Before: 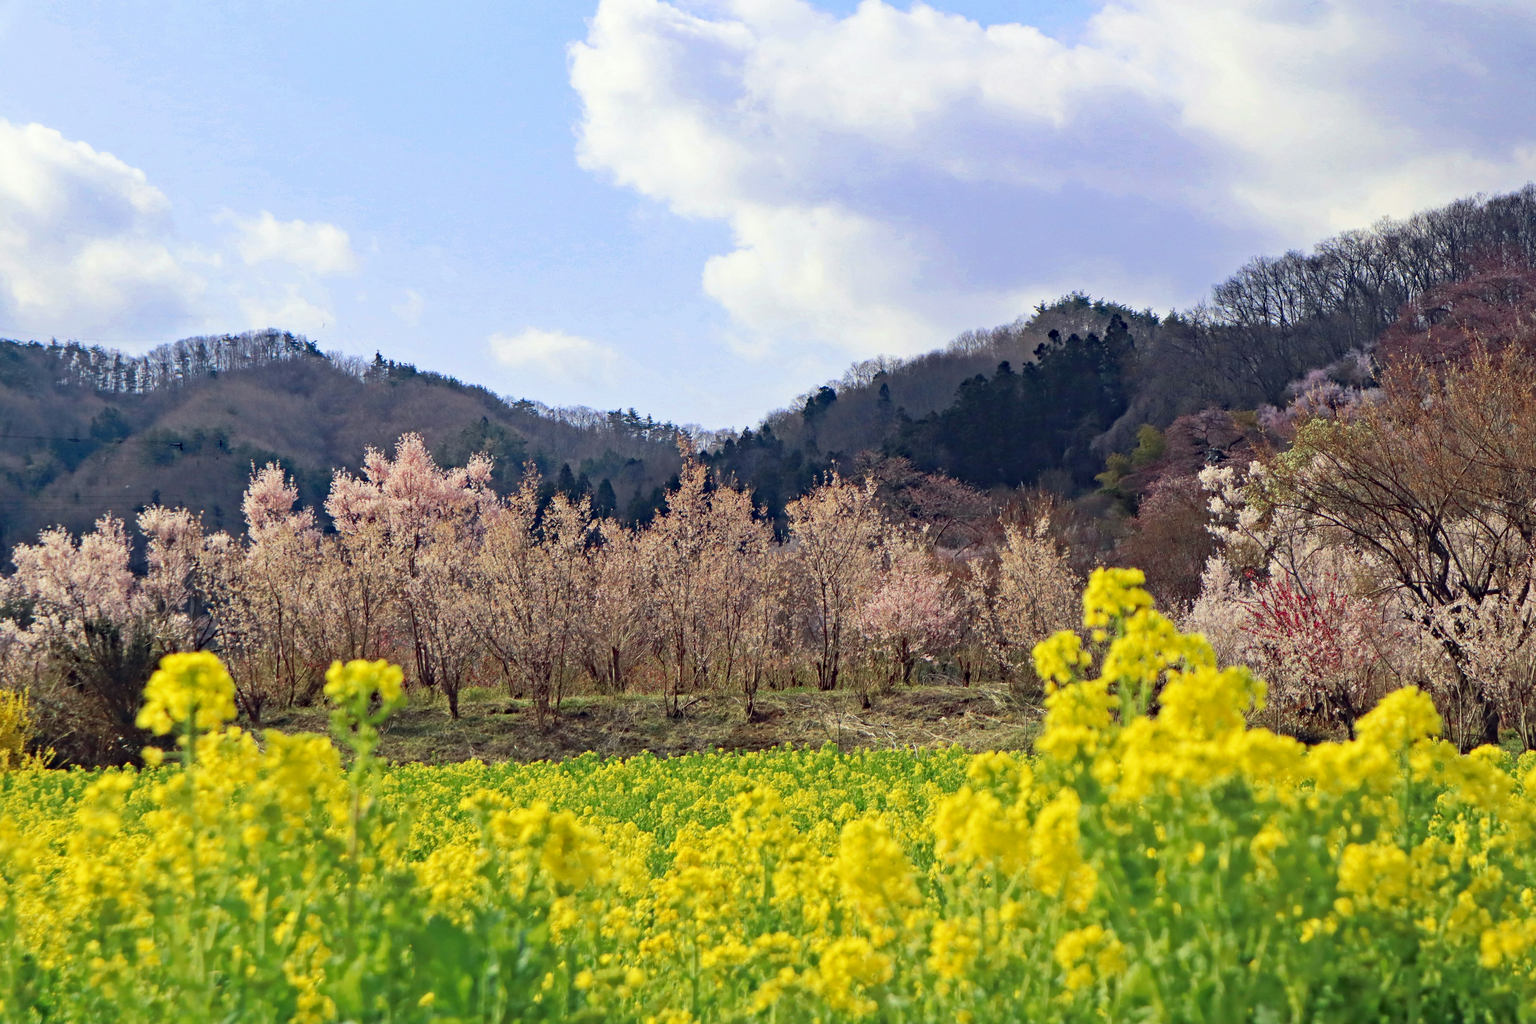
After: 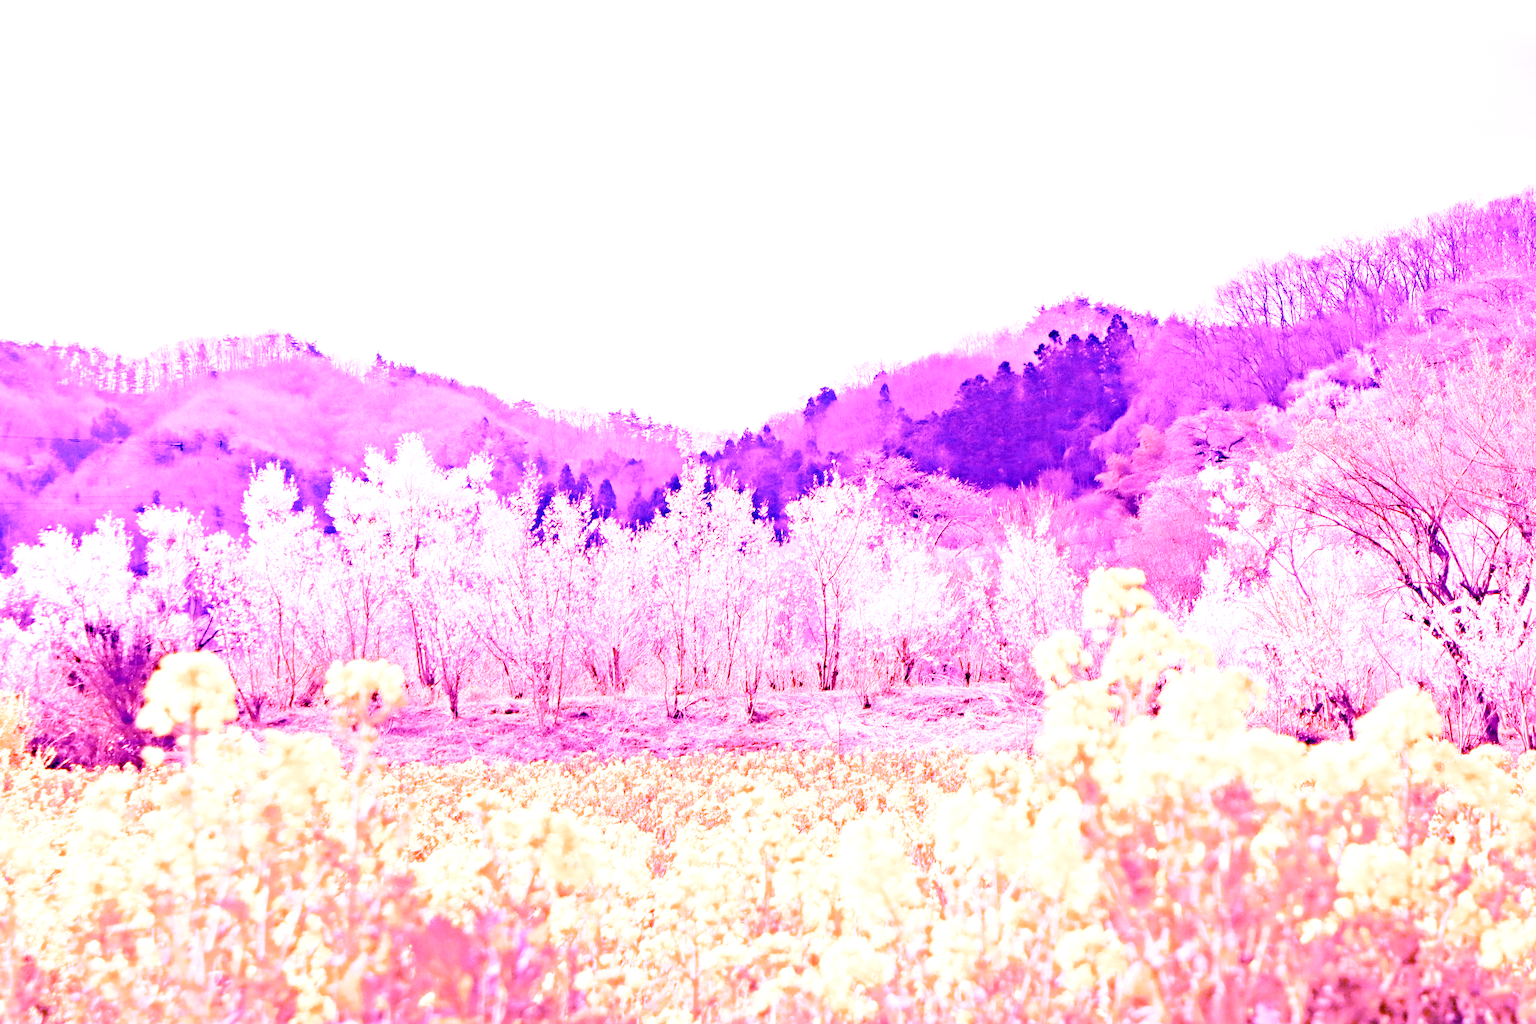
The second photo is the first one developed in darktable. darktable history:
filmic rgb: middle gray luminance 30%, black relative exposure -9 EV, white relative exposure 7 EV, threshold 6 EV, target black luminance 0%, hardness 2.94, latitude 2.04%, contrast 0.963, highlights saturation mix 5%, shadows ↔ highlights balance 12.16%, add noise in highlights 0, preserve chrominance no, color science v3 (2019), use custom middle-gray values true, iterations of high-quality reconstruction 0, contrast in highlights soft, enable highlight reconstruction true
white balance: red 8, blue 8
